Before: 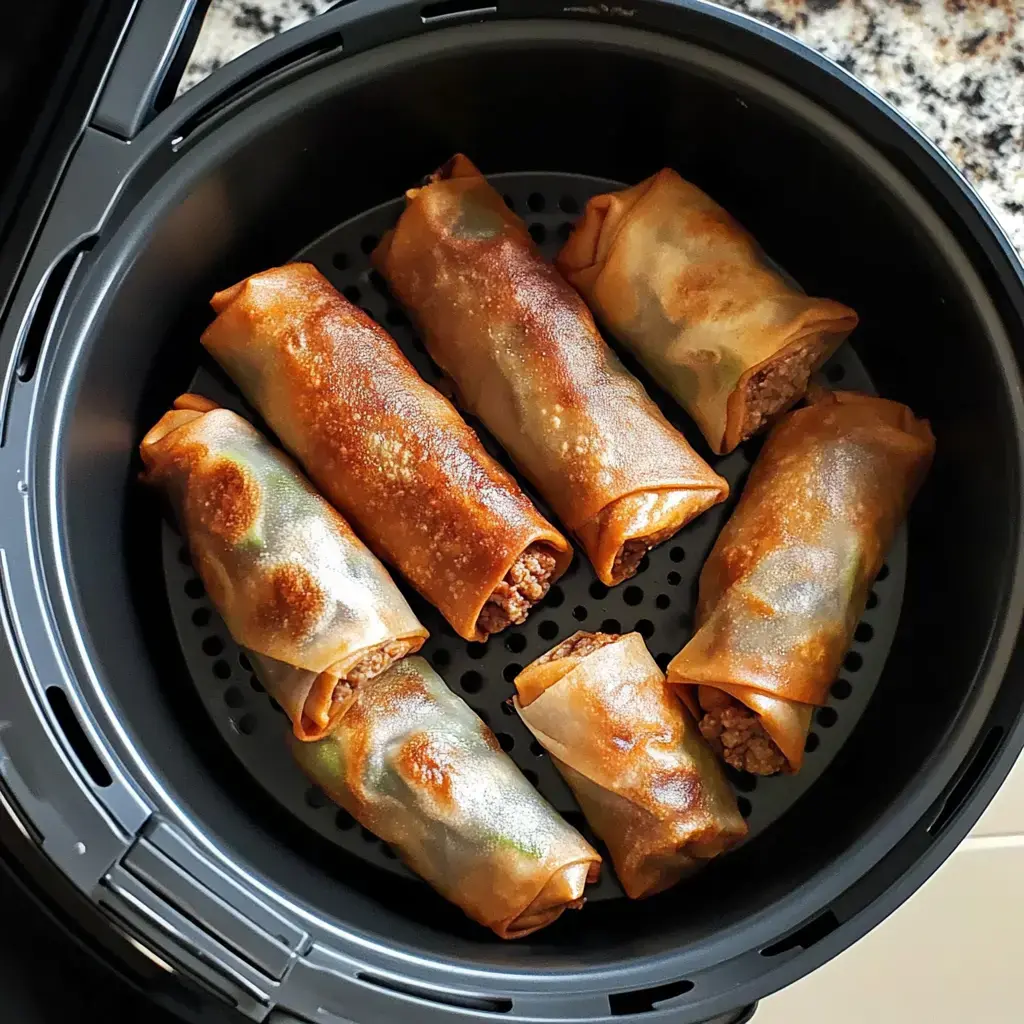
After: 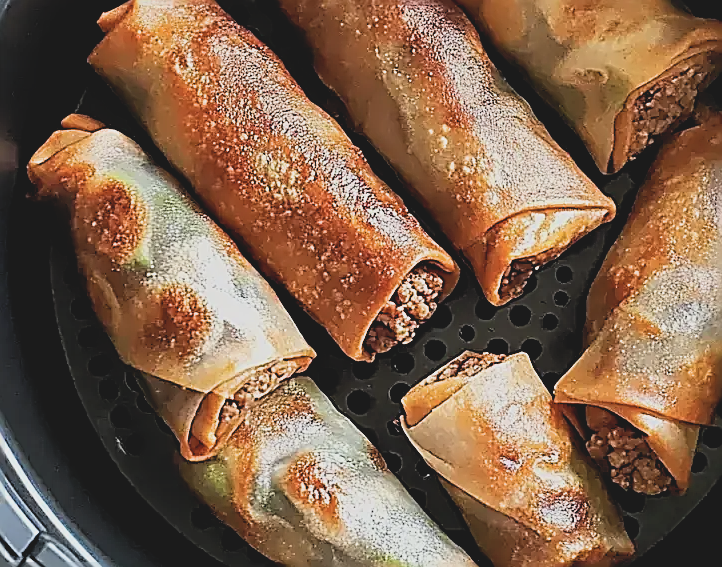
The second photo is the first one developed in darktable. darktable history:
crop: left 11.11%, top 27.441%, right 18.317%, bottom 17.135%
filmic rgb: middle gray luminance 12.49%, black relative exposure -10.15 EV, white relative exposure 3.47 EV, target black luminance 0%, hardness 5.8, latitude 44.72%, contrast 1.23, highlights saturation mix 5.36%, shadows ↔ highlights balance 26.92%, color science v6 (2022)
contrast brightness saturation: contrast -0.153, brightness 0.051, saturation -0.137
sharpen: amount 1.87
